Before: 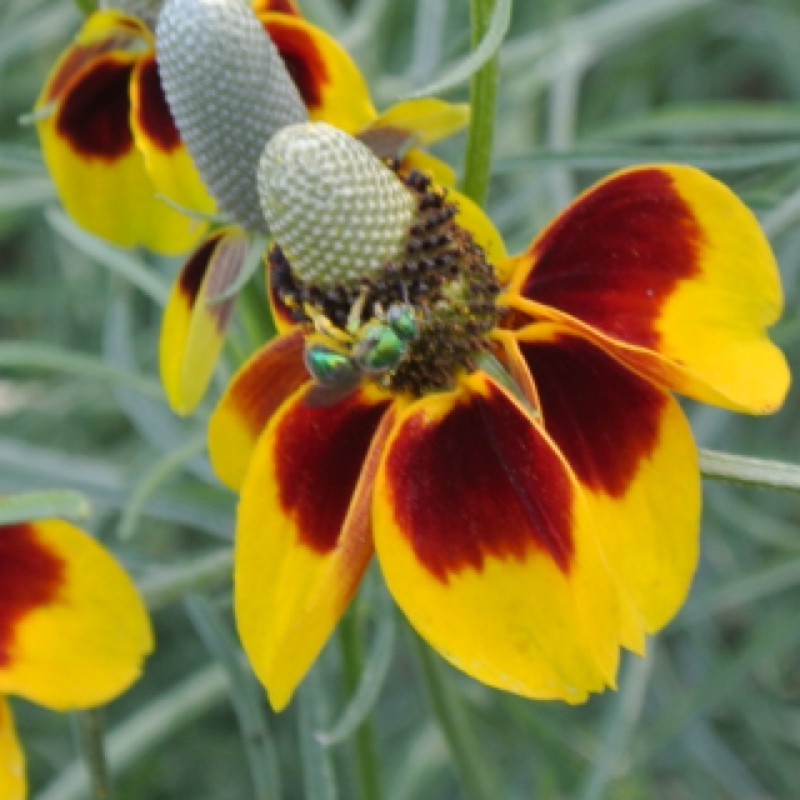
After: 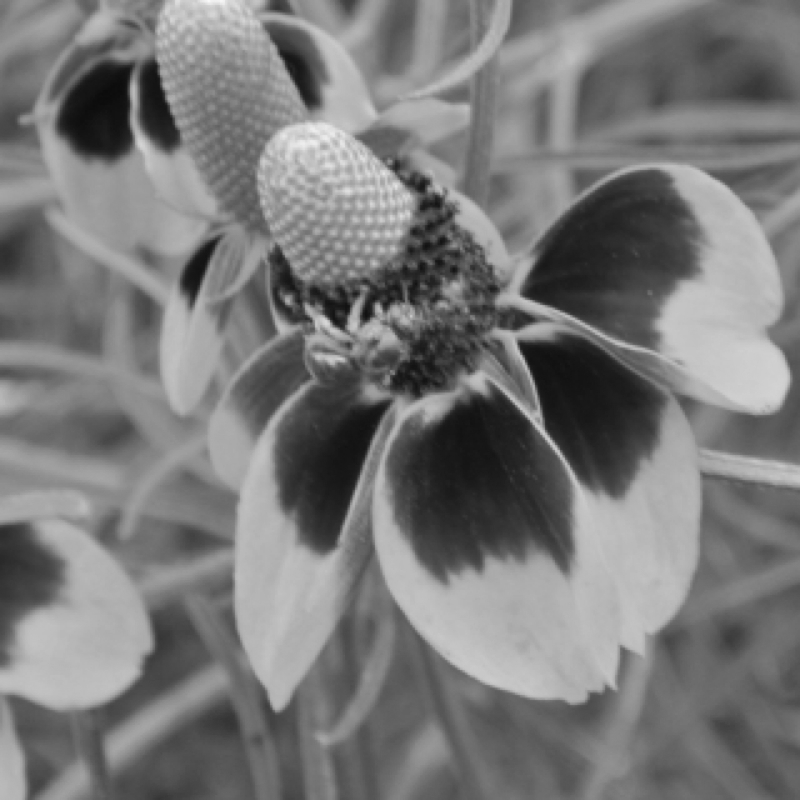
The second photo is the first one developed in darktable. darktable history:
color balance rgb: perceptual saturation grading › global saturation 30%, global vibrance 20%
monochrome: on, module defaults
